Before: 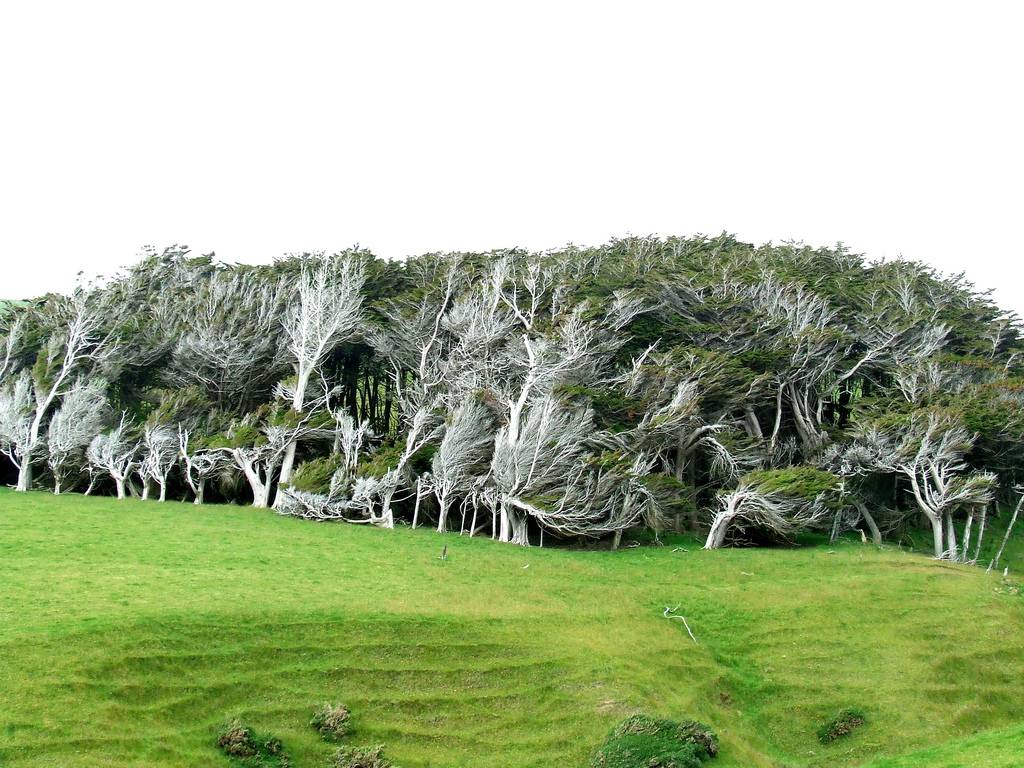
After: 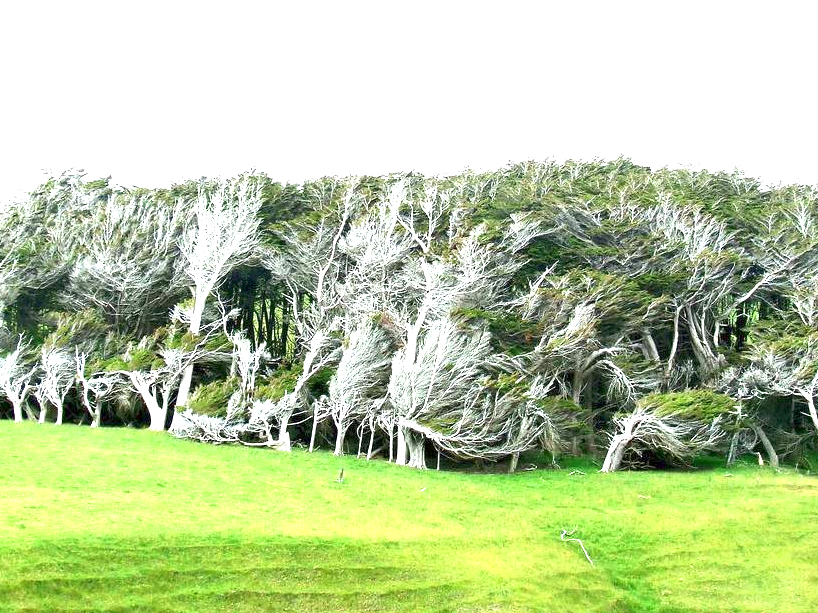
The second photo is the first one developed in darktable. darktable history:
exposure: exposure 1.16 EV, compensate exposure bias true, compensate highlight preservation false
crop and rotate: left 10.071%, top 10.071%, right 10.02%, bottom 10.02%
rgb curve: curves: ch0 [(0, 0) (0.093, 0.159) (0.241, 0.265) (0.414, 0.42) (1, 1)], compensate middle gray true, preserve colors basic power
